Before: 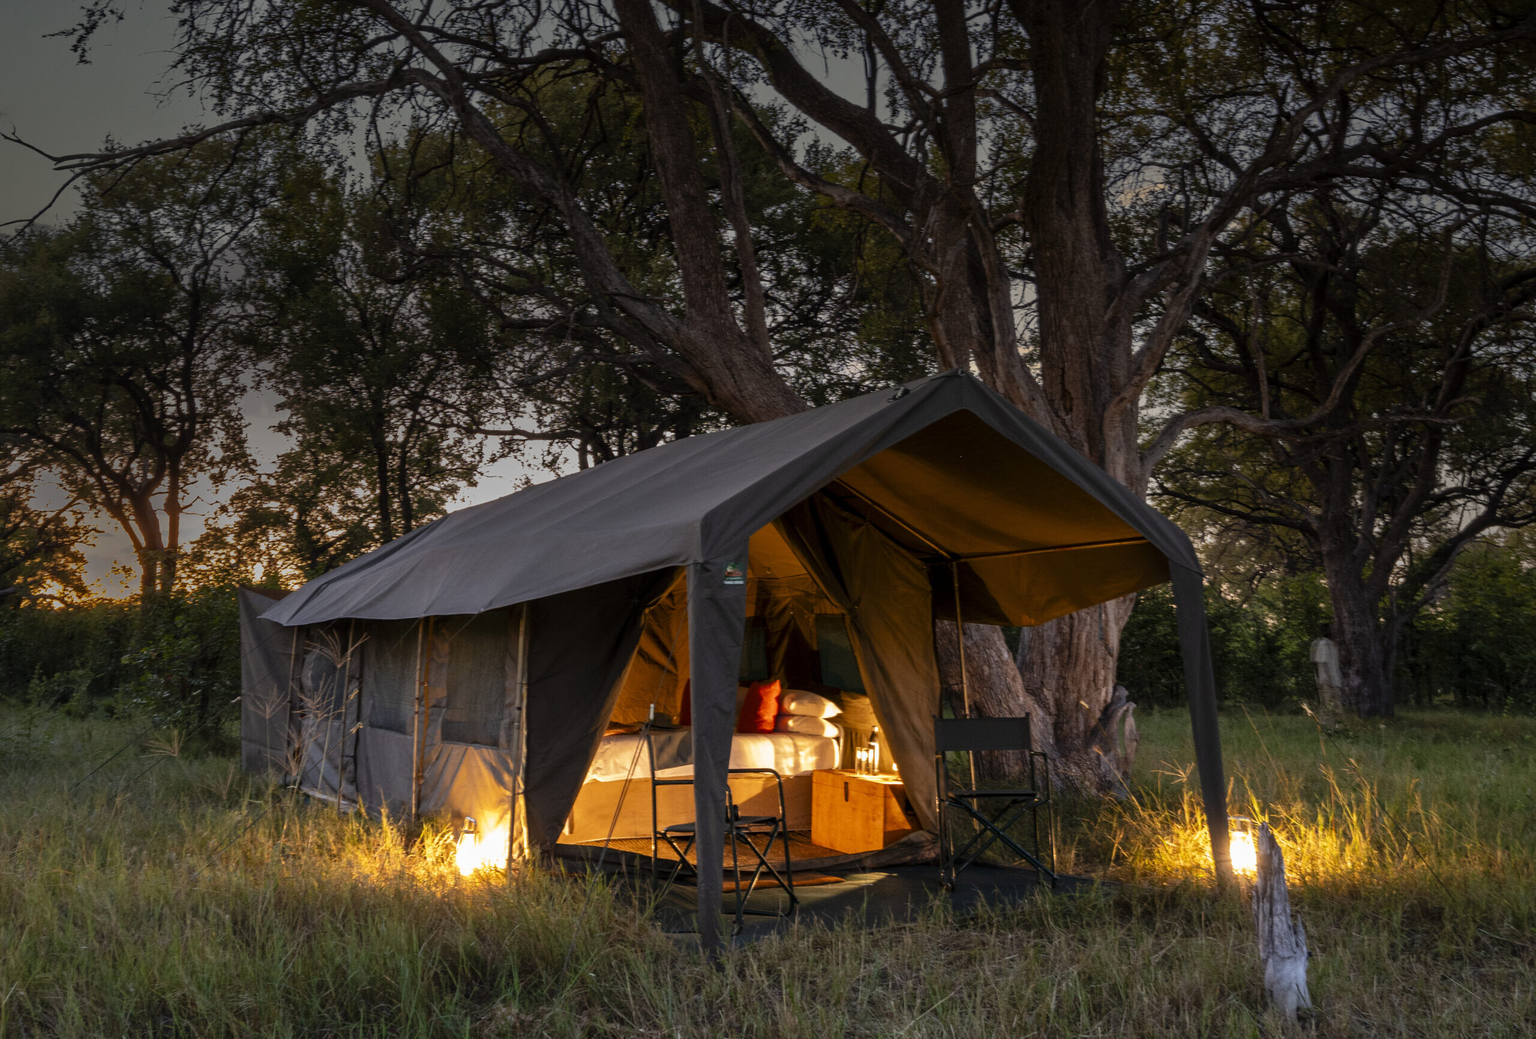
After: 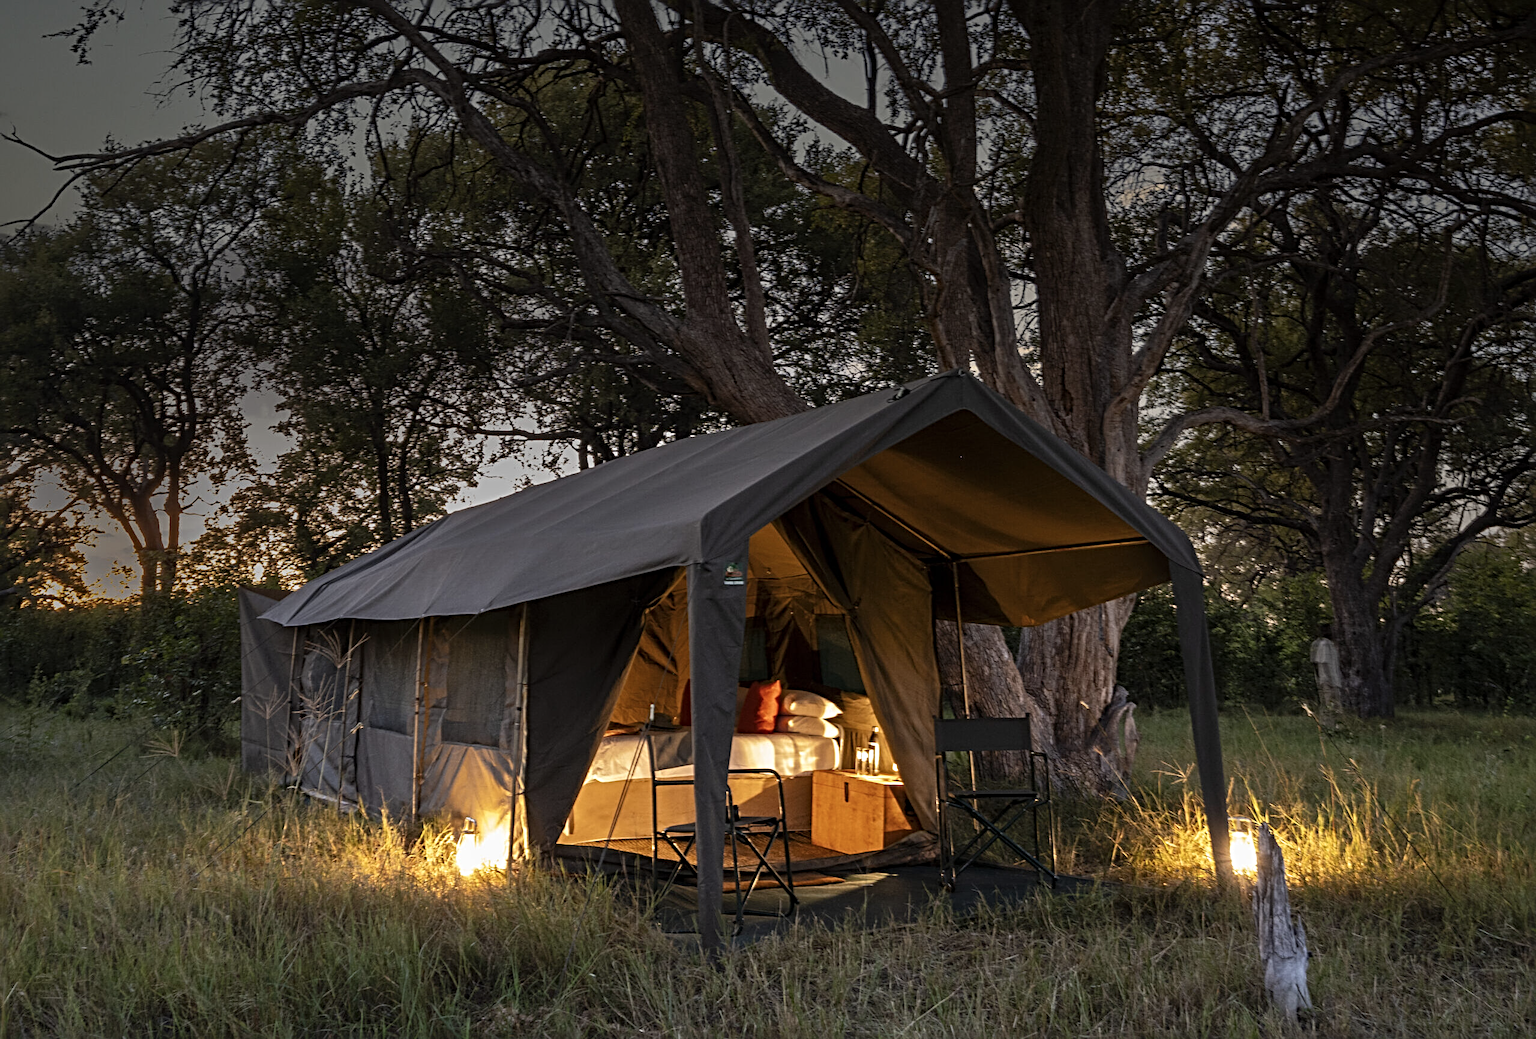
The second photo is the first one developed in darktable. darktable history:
color contrast: green-magenta contrast 0.84, blue-yellow contrast 0.86
sharpen: radius 4.883
